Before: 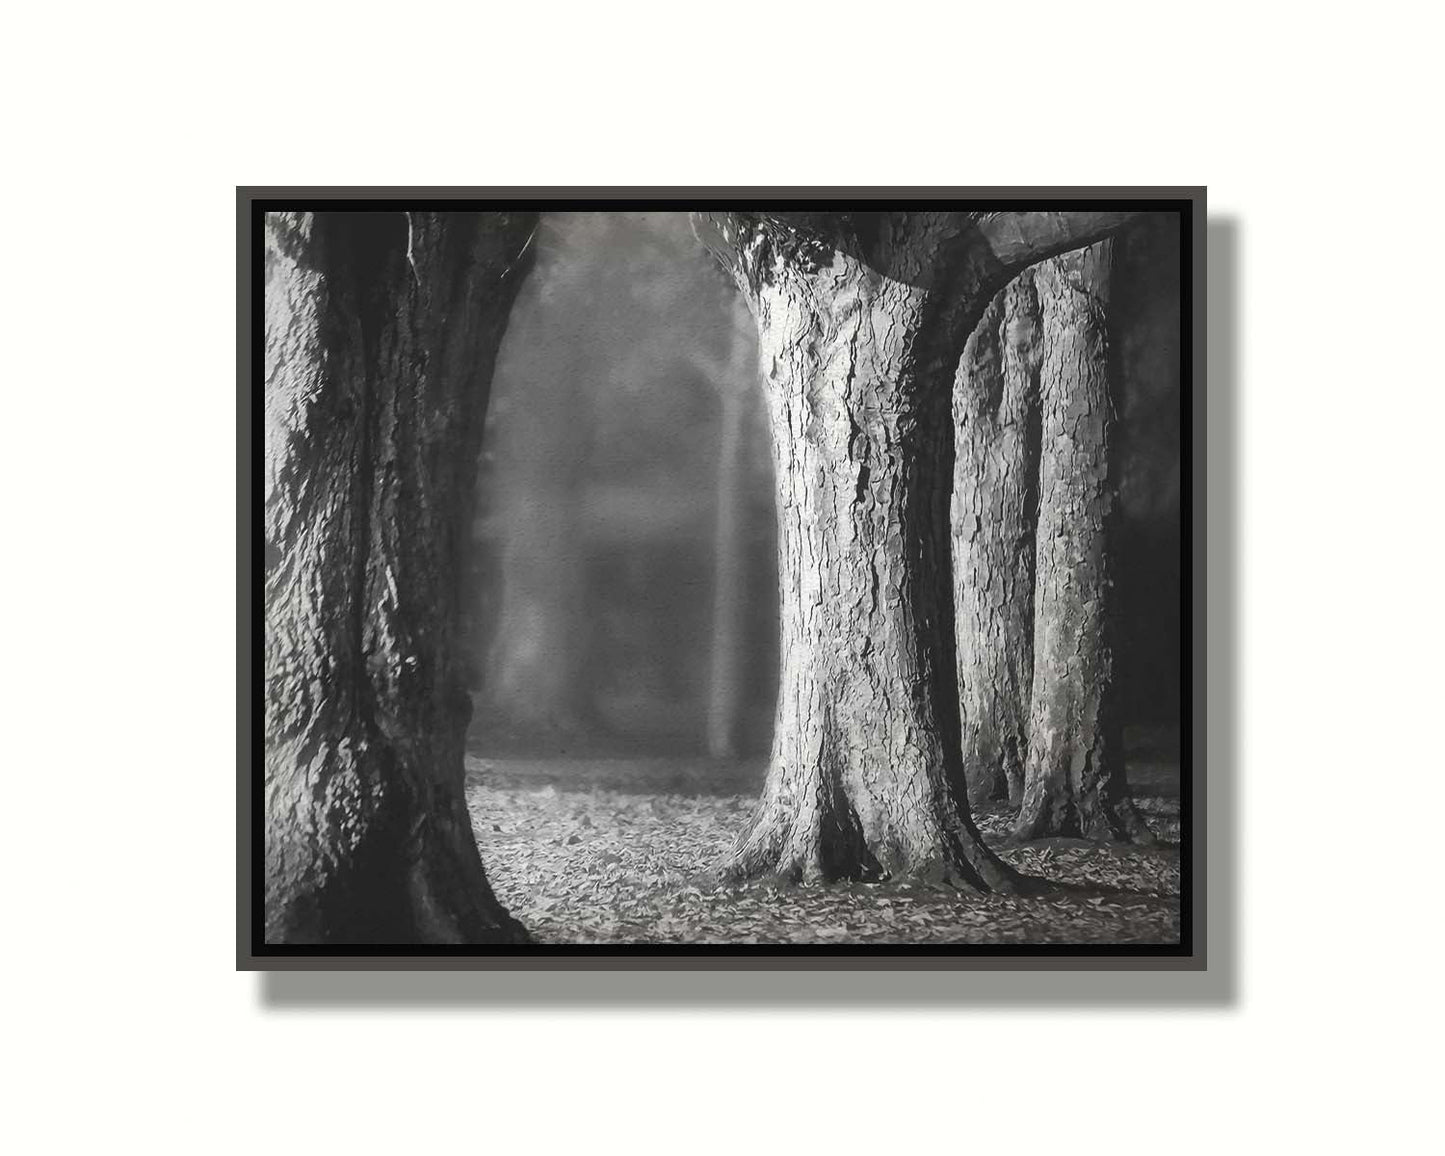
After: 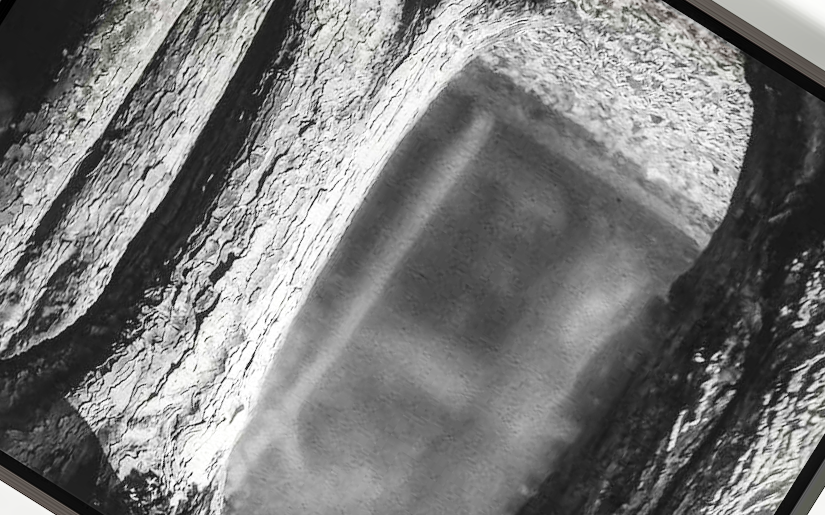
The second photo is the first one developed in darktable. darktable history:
crop and rotate: angle 147.95°, left 9.157%, top 15.671%, right 4.573%, bottom 16.986%
base curve: curves: ch0 [(0, 0) (0.036, 0.025) (0.121, 0.166) (0.206, 0.329) (0.605, 0.79) (1, 1)], preserve colors none
shadows and highlights: shadows -21.77, highlights 98.73, soften with gaussian
local contrast: on, module defaults
